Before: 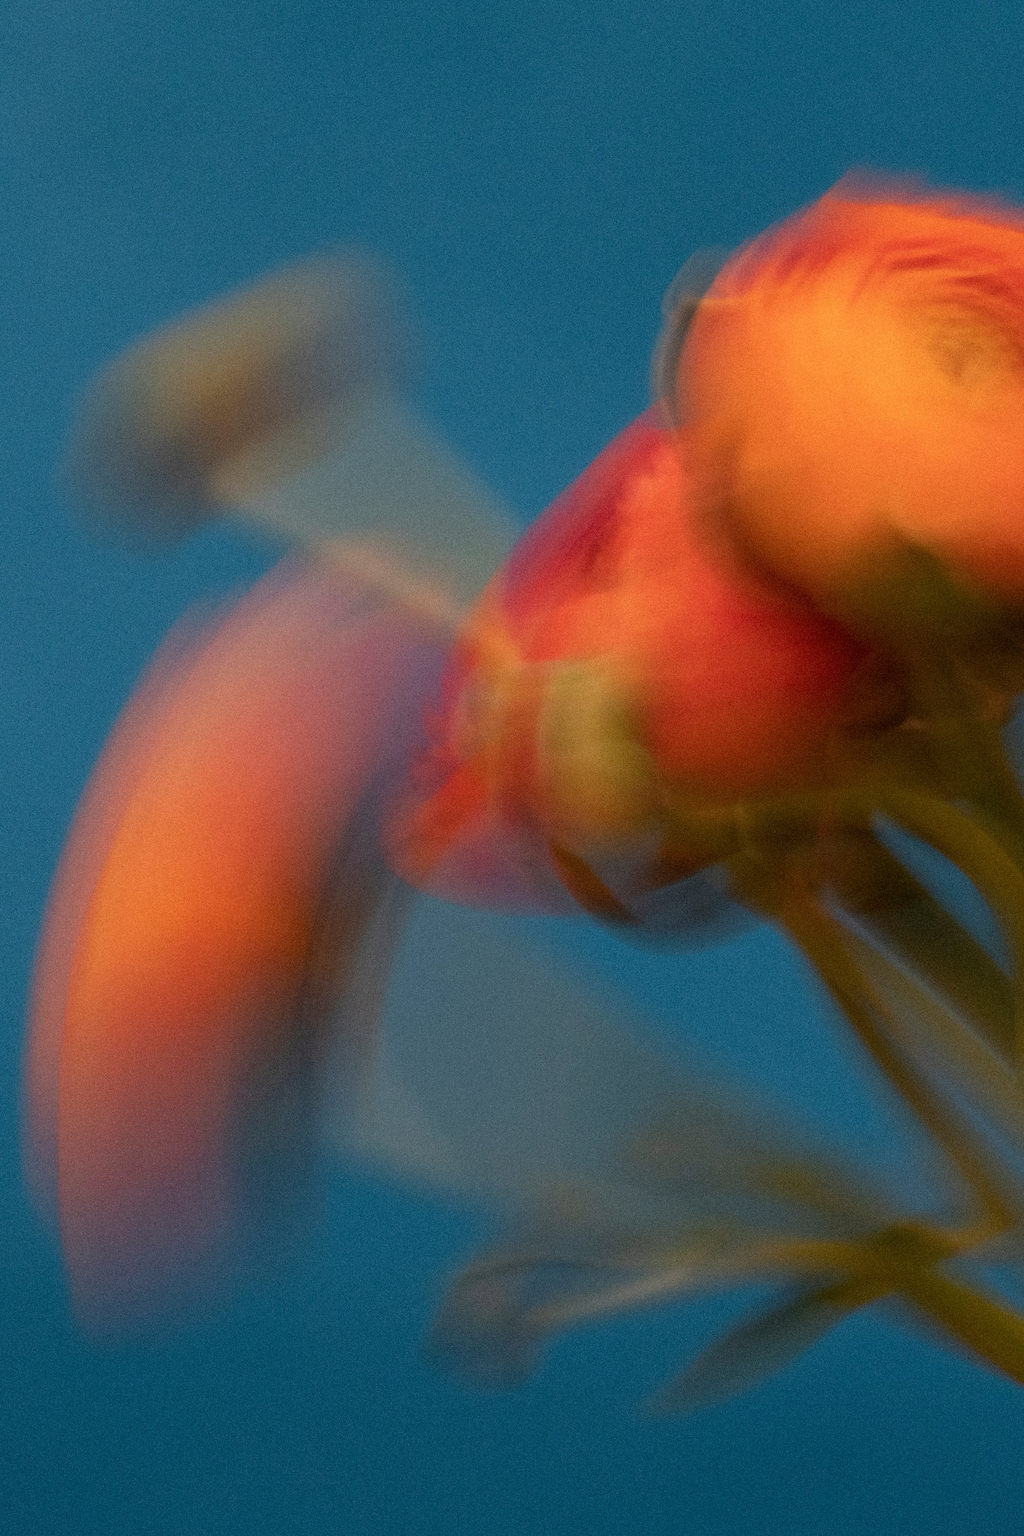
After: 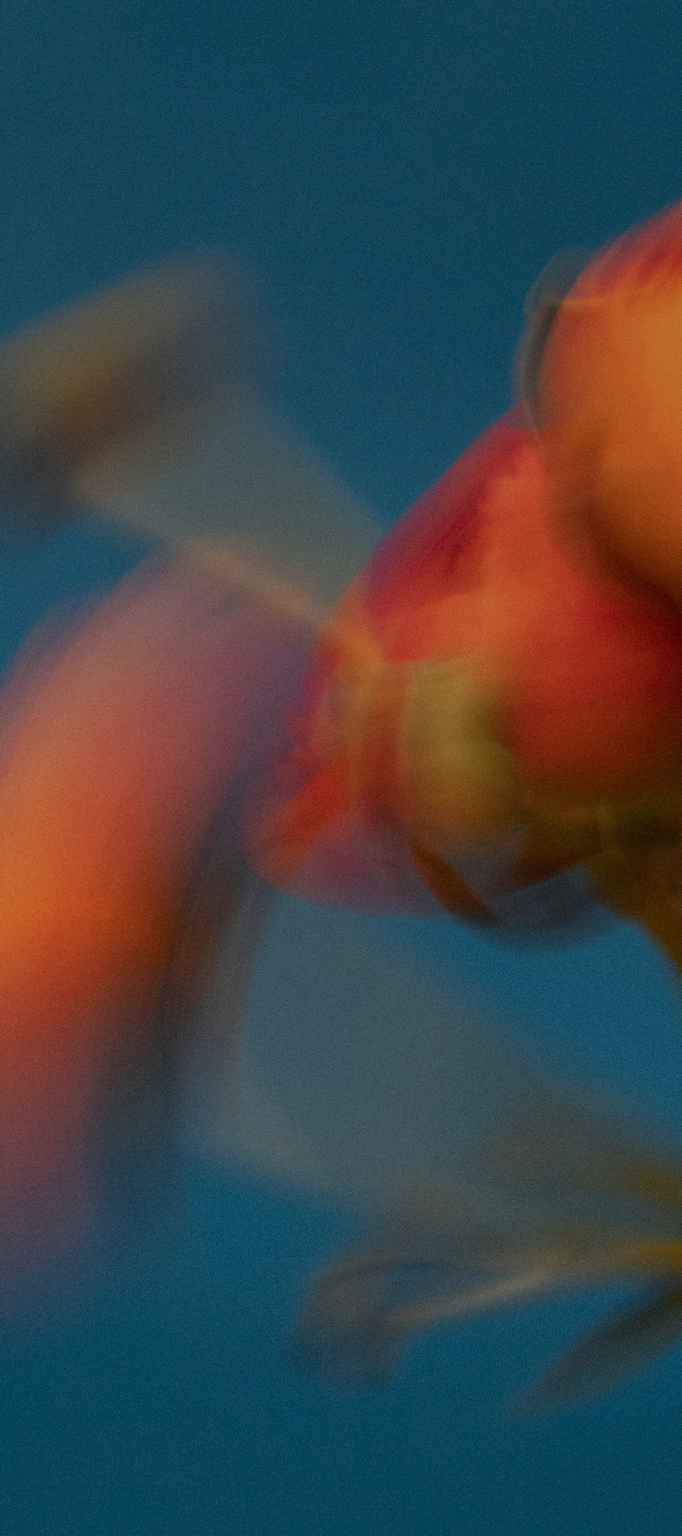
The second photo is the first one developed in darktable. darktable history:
graduated density: on, module defaults
crop and rotate: left 13.537%, right 19.796%
exposure: exposure -0.36 EV, compensate highlight preservation false
